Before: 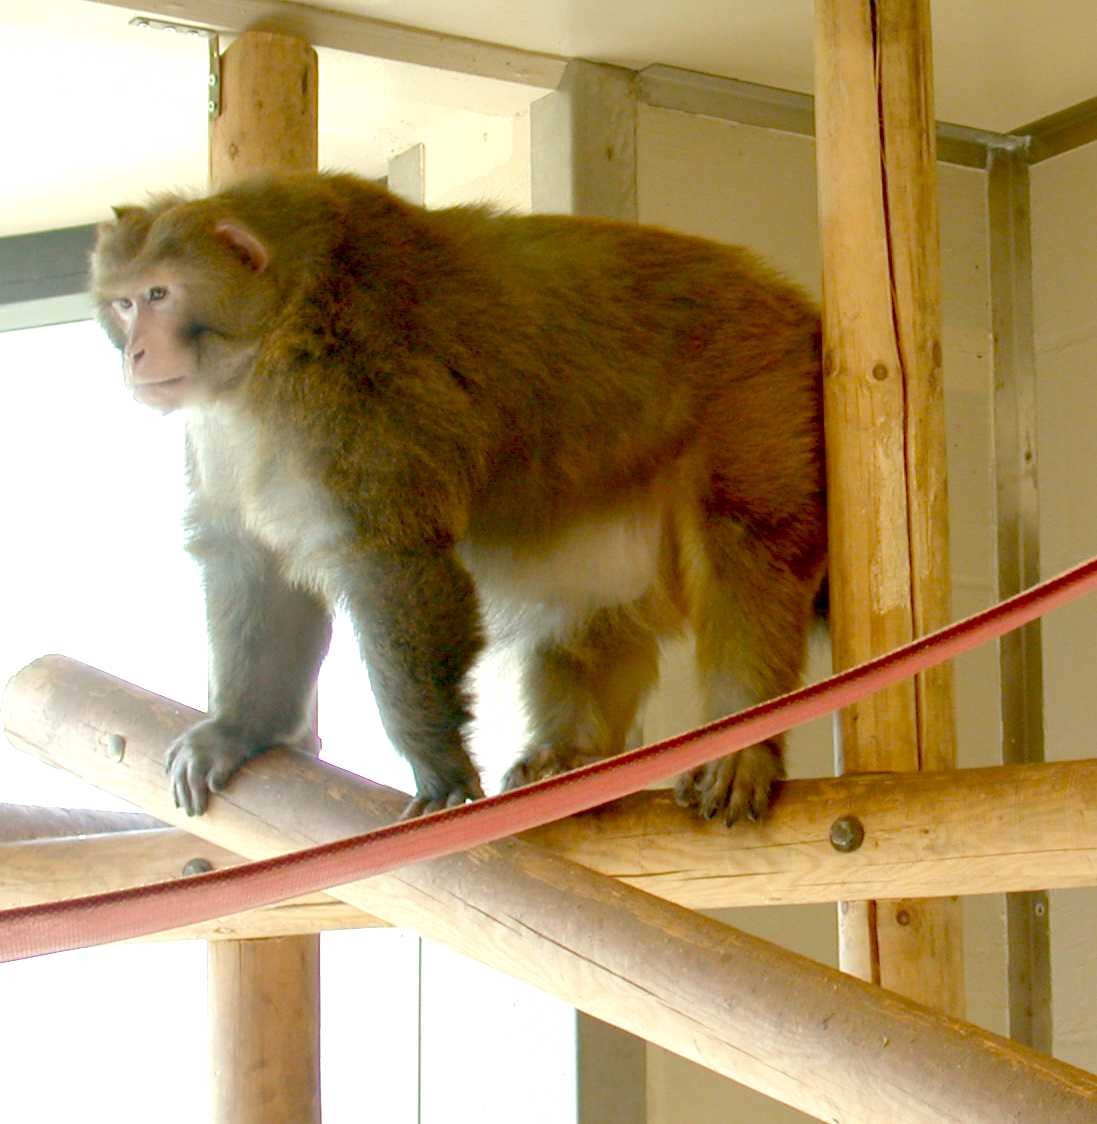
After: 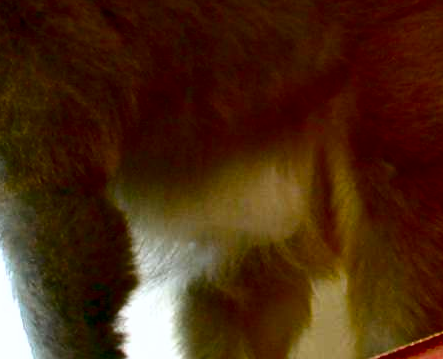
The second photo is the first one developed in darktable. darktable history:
crop: left 31.751%, top 32.172%, right 27.8%, bottom 35.83%
white balance: red 0.984, blue 1.059
contrast brightness saturation: contrast 0.22, brightness -0.19, saturation 0.24
